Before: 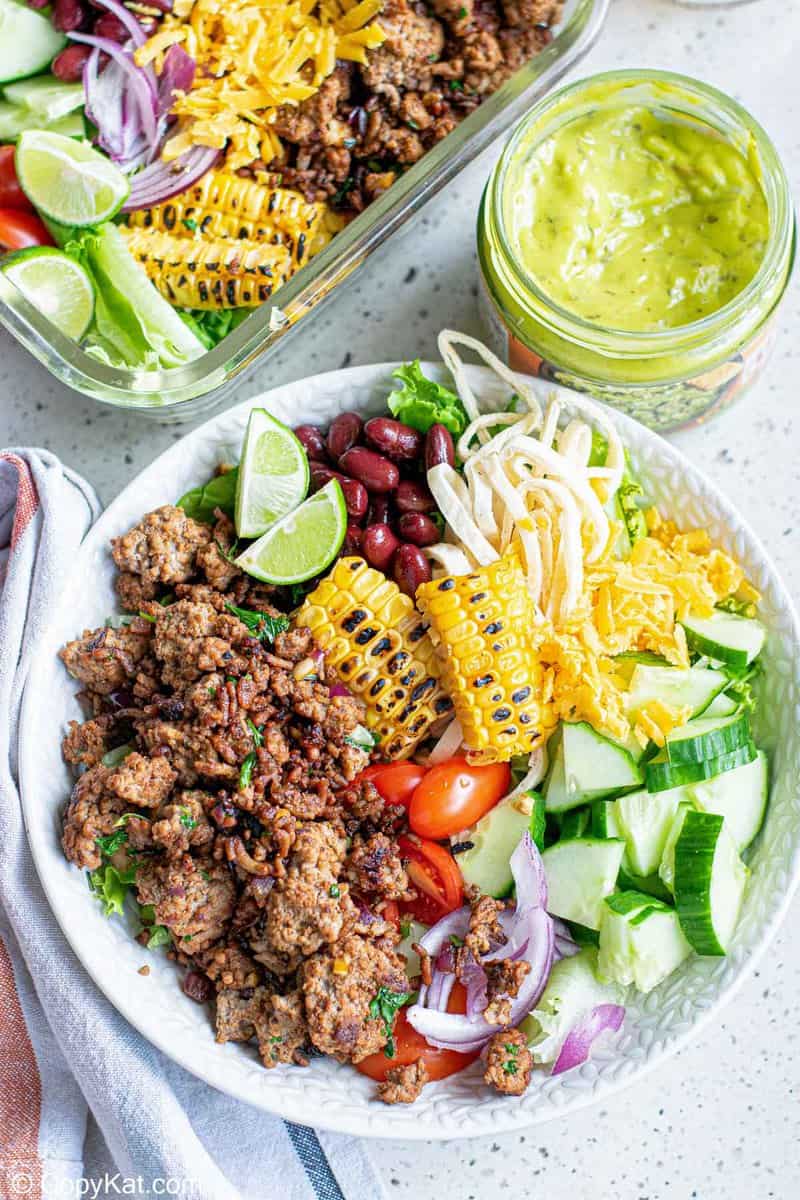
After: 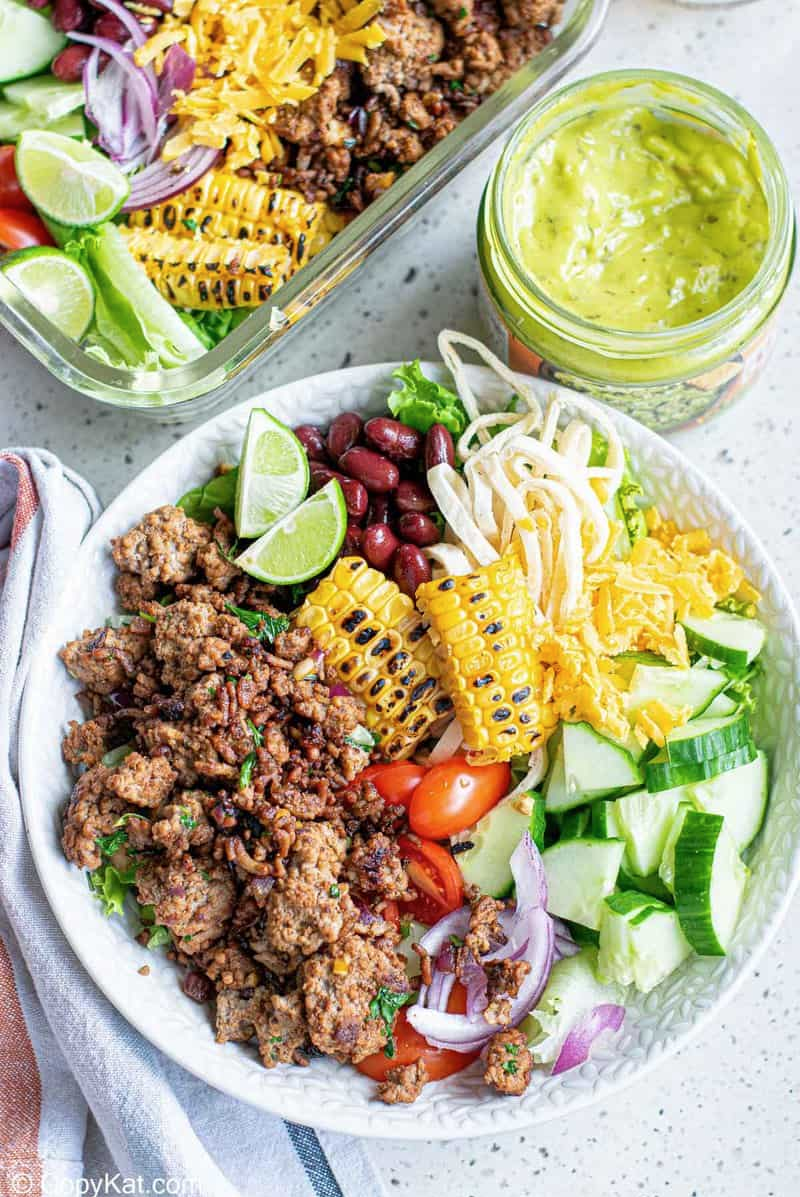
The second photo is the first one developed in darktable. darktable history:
contrast brightness saturation: saturation -0.04
crop: top 0.05%, bottom 0.098%
